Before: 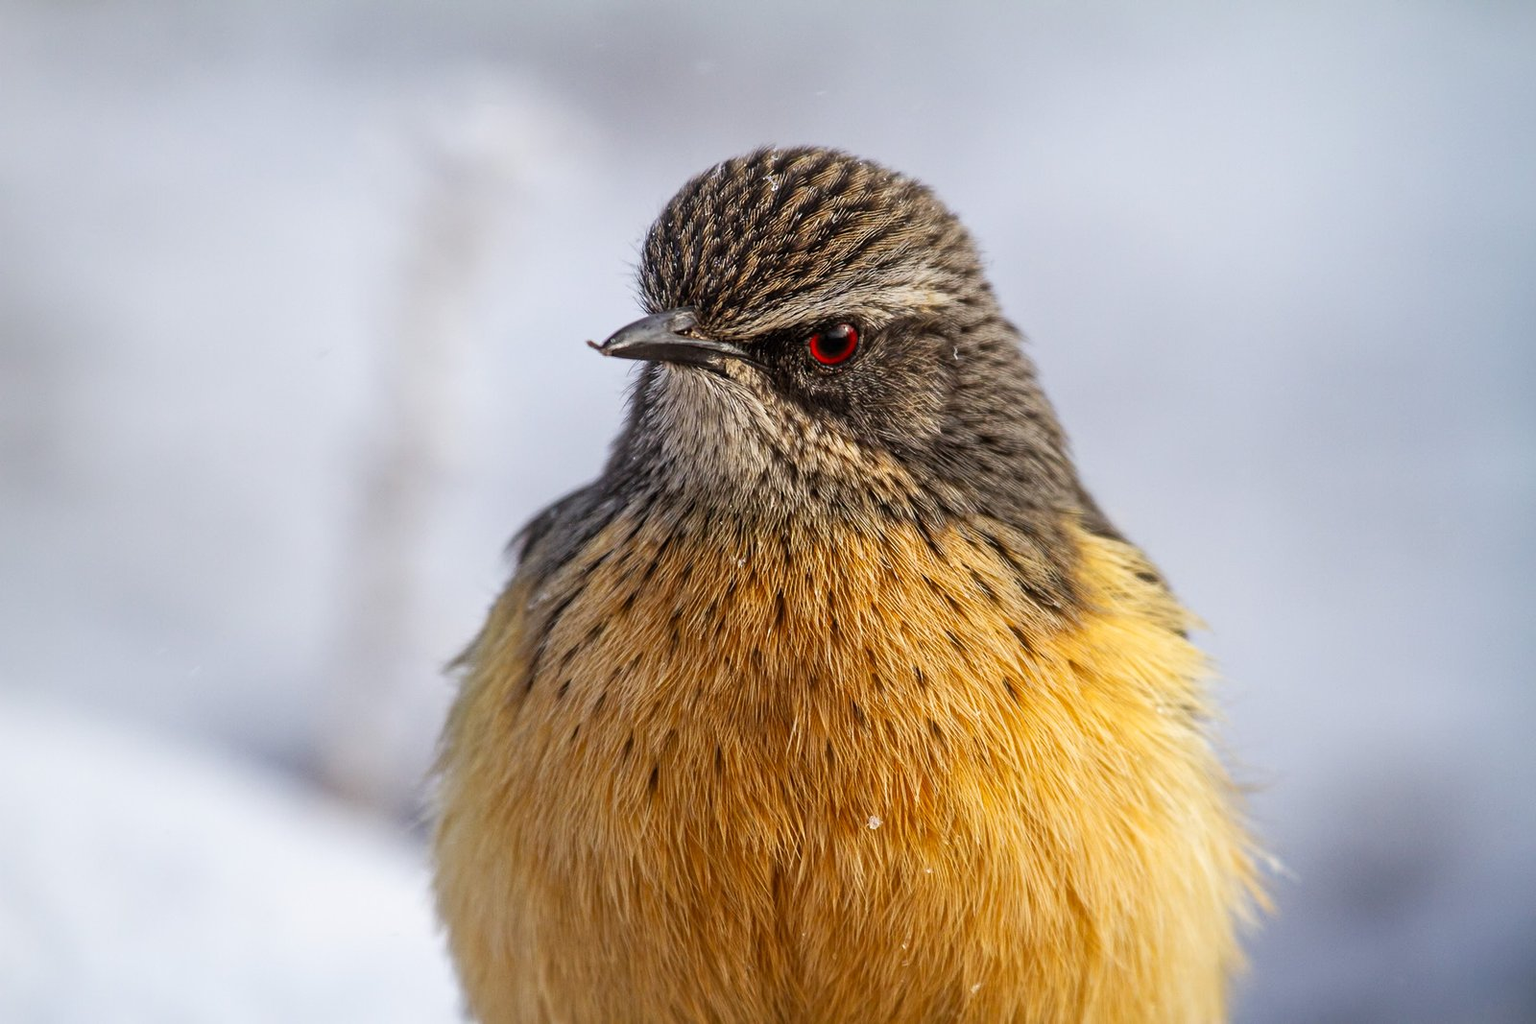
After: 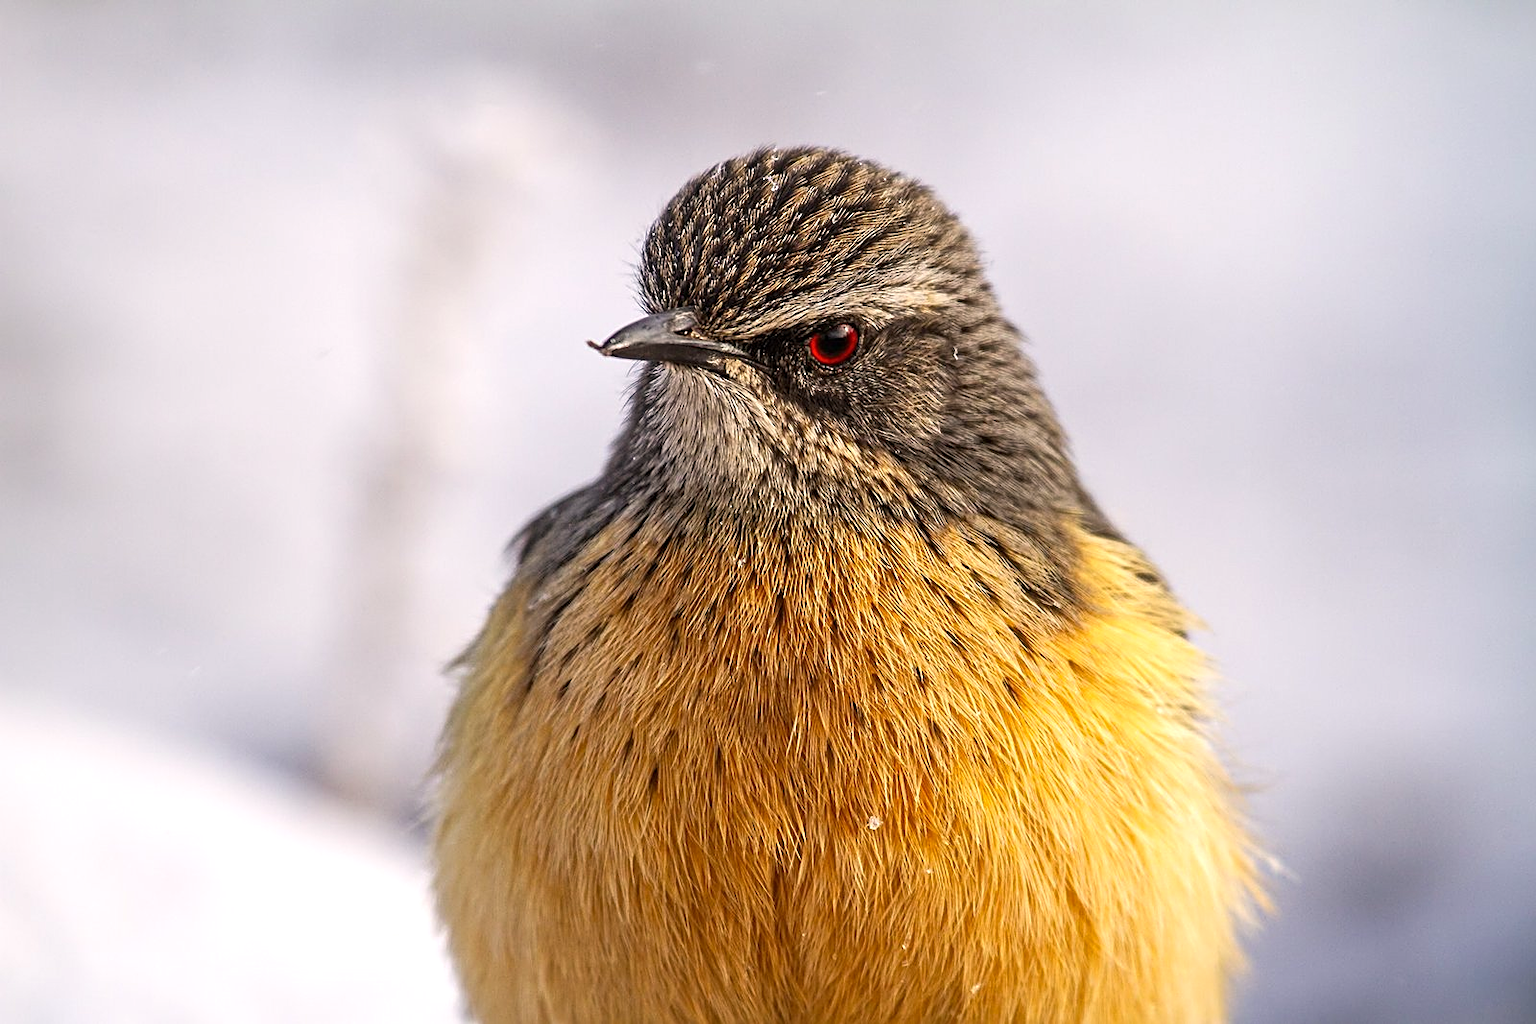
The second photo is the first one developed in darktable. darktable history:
color correction: highlights a* 3.91, highlights b* 5.13
exposure: exposure 0.296 EV, compensate highlight preservation false
sharpen: on, module defaults
